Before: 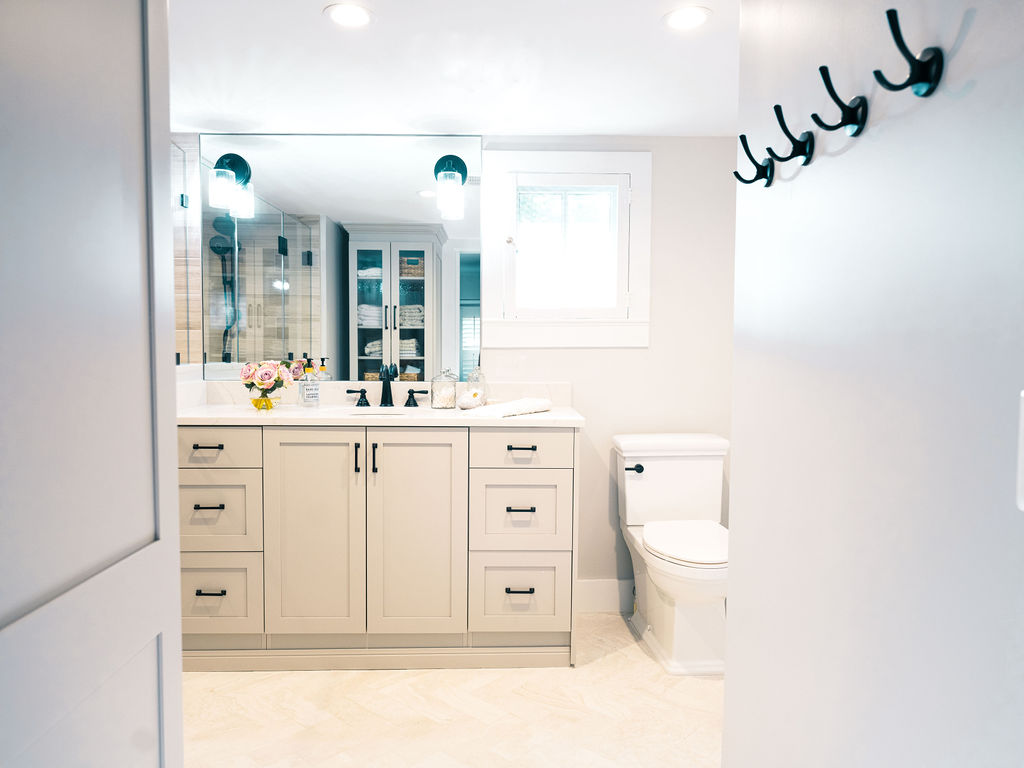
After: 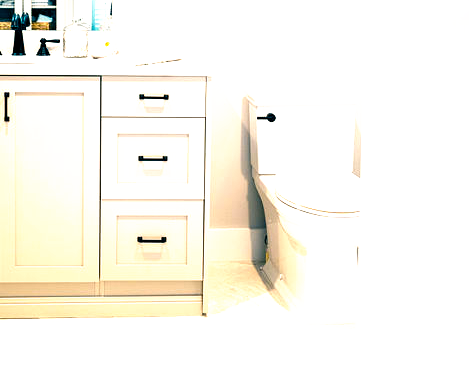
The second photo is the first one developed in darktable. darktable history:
color balance rgb: shadows lift › chroma 2%, shadows lift › hue 217.2°, power › hue 60°, highlights gain › chroma 1%, highlights gain › hue 69.6°, global offset › luminance -0.5%, perceptual saturation grading › global saturation 15%, global vibrance 15%
filmic rgb: black relative exposure -8.2 EV, white relative exposure 2.2 EV, threshold 3 EV, hardness 7.11, latitude 85.74%, contrast 1.696, highlights saturation mix -4%, shadows ↔ highlights balance -2.69%, preserve chrominance no, color science v5 (2021), contrast in shadows safe, contrast in highlights safe, enable highlight reconstruction true
crop: left 35.976%, top 45.819%, right 18.162%, bottom 5.807%
